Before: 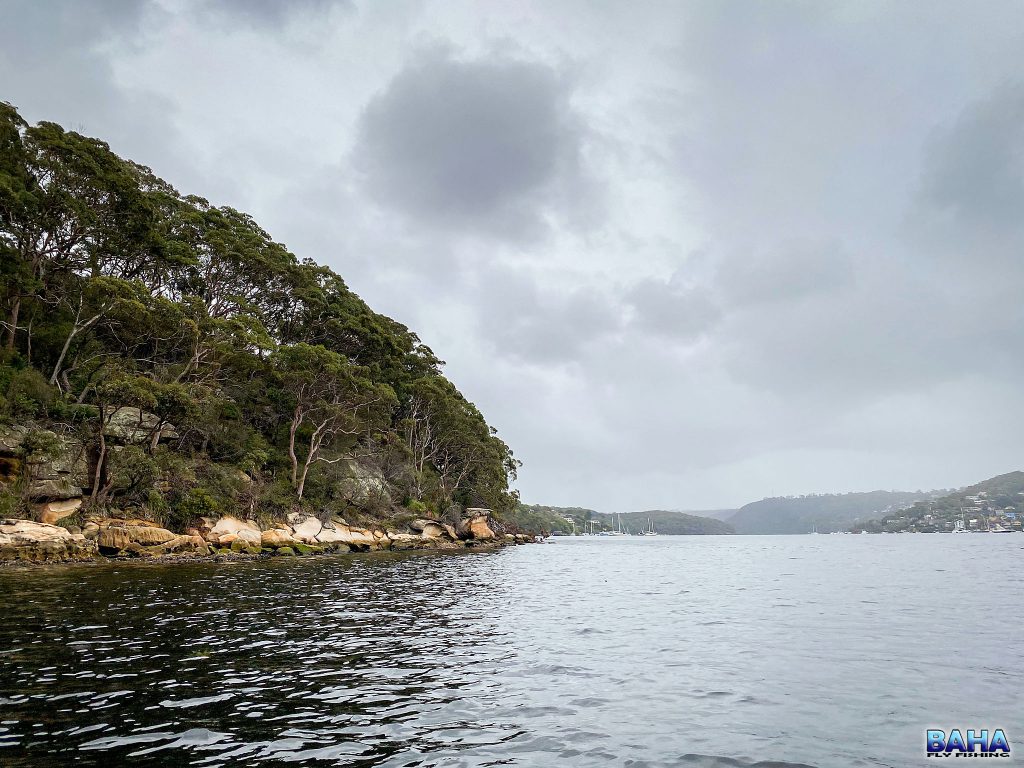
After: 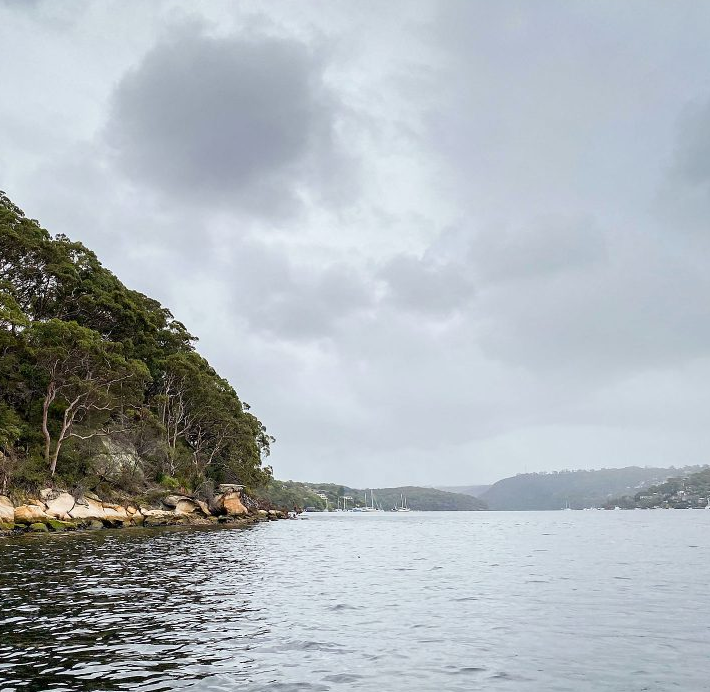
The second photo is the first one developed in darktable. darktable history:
contrast brightness saturation: contrast 0.05
crop and rotate: left 24.134%, top 3.186%, right 6.503%, bottom 6.64%
